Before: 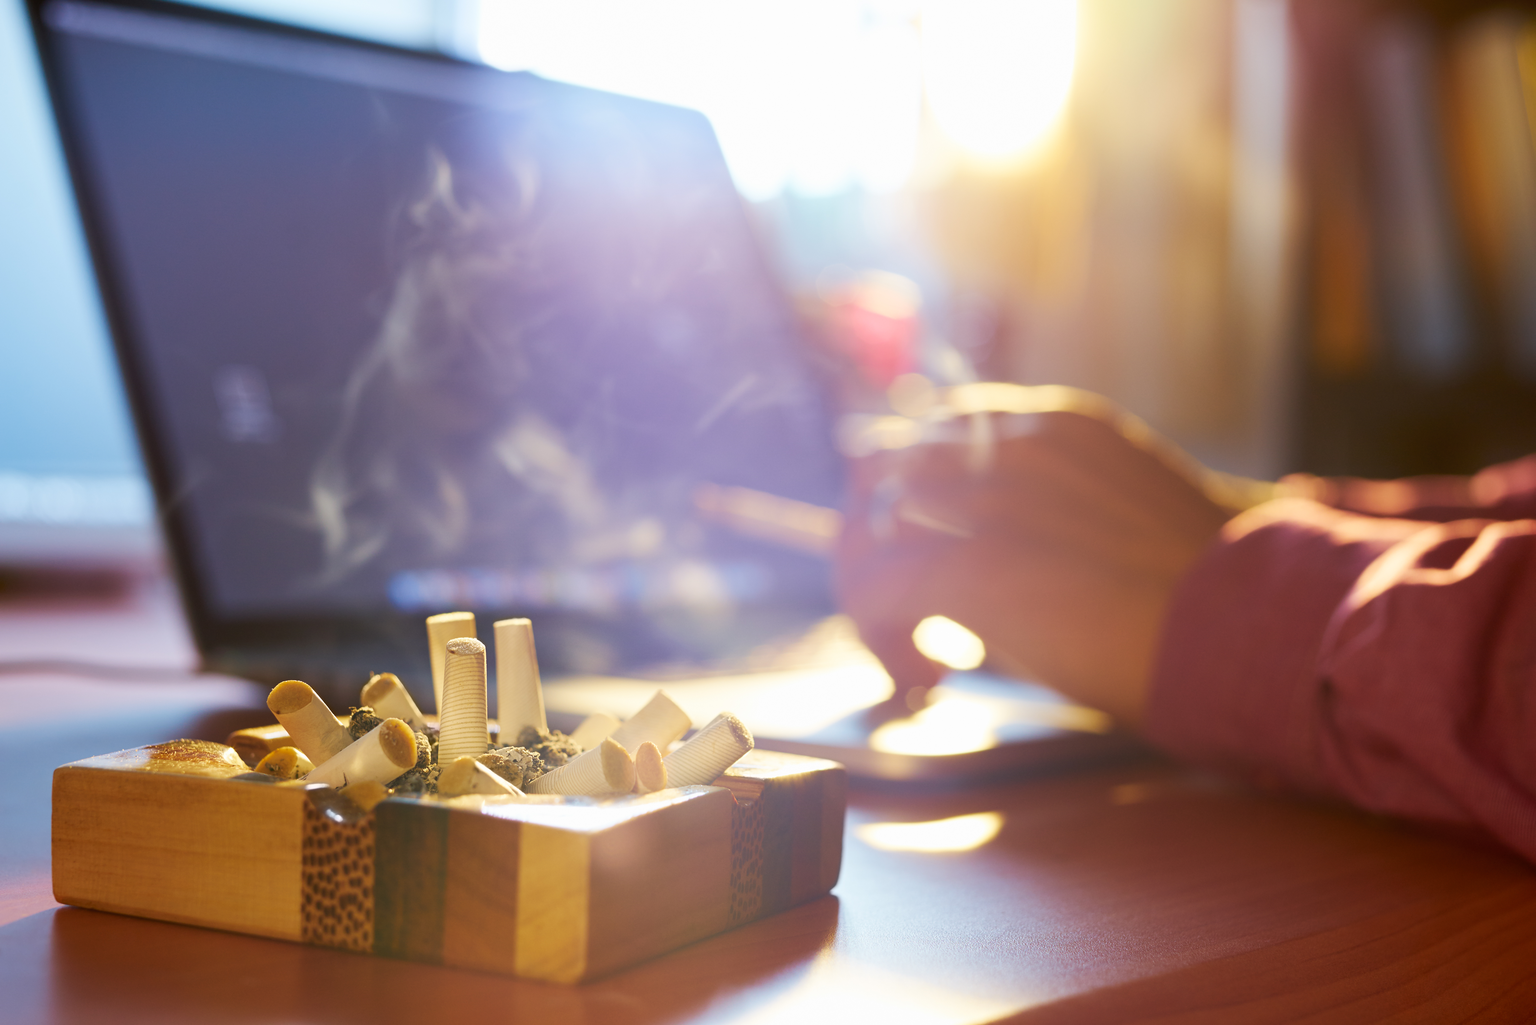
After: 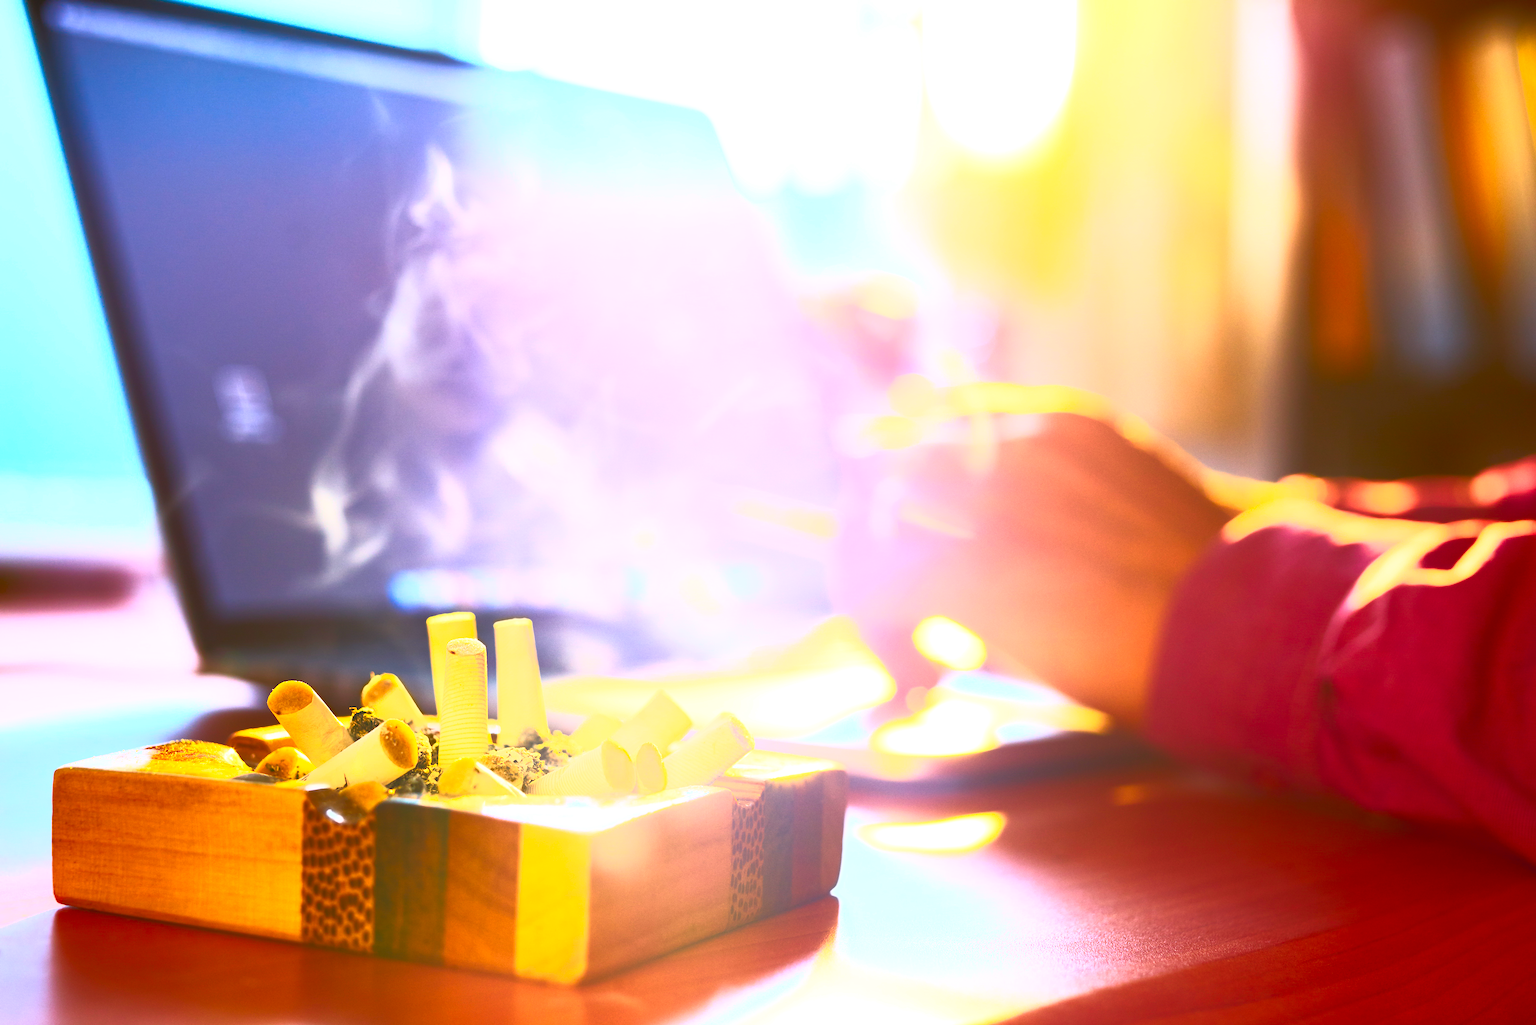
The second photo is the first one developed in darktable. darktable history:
contrast brightness saturation: contrast 1, brightness 1, saturation 1
tone equalizer: on, module defaults
